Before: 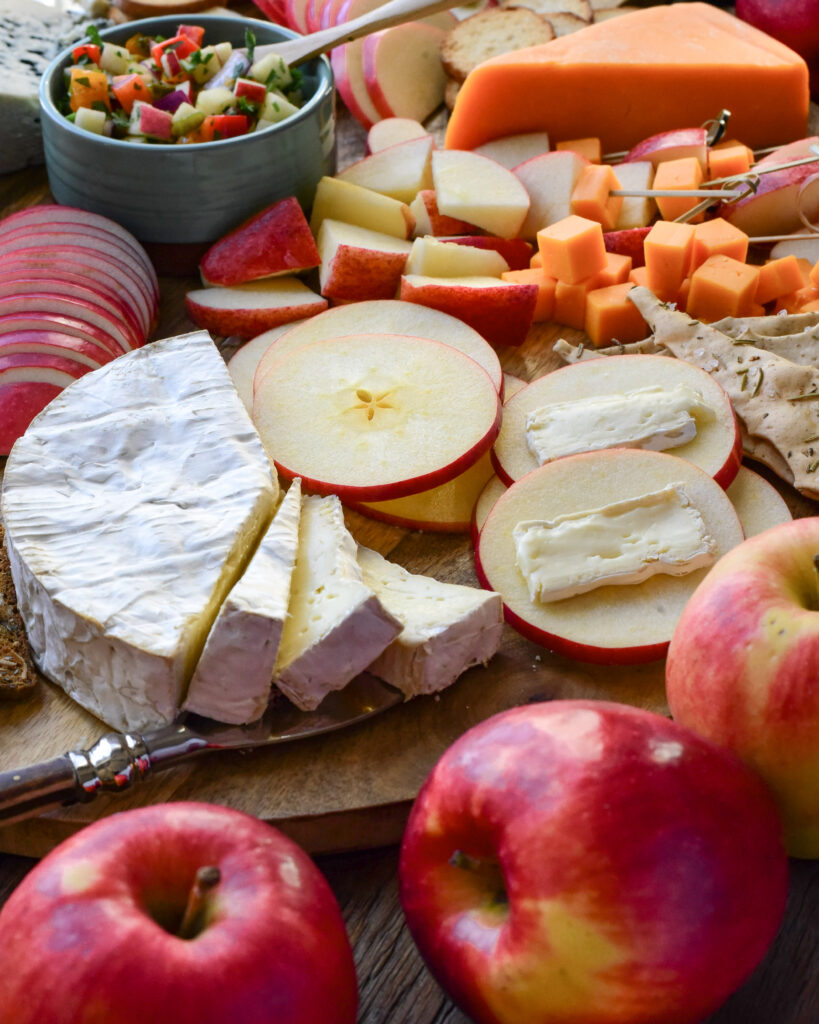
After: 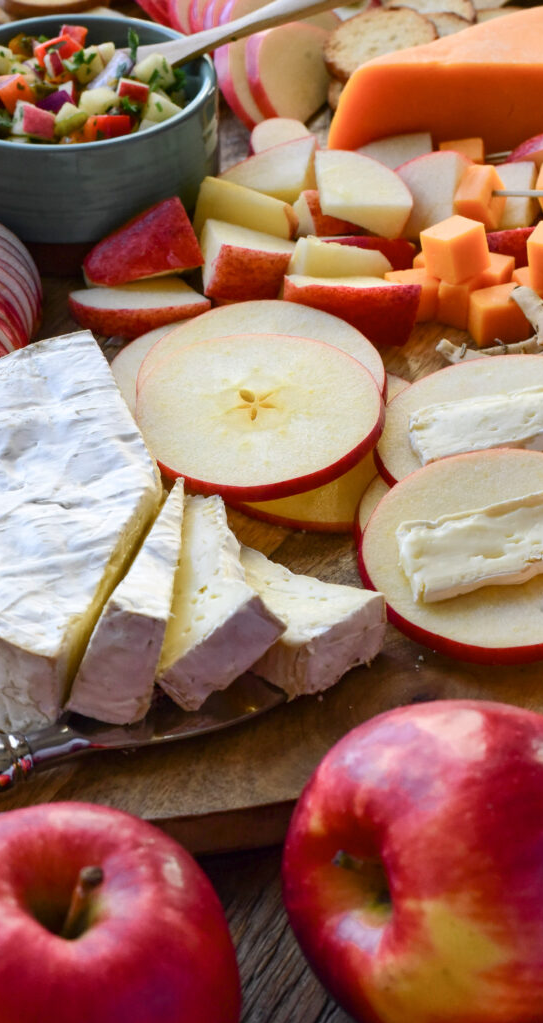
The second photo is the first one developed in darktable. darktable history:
crop and rotate: left 14.323%, right 19.331%
